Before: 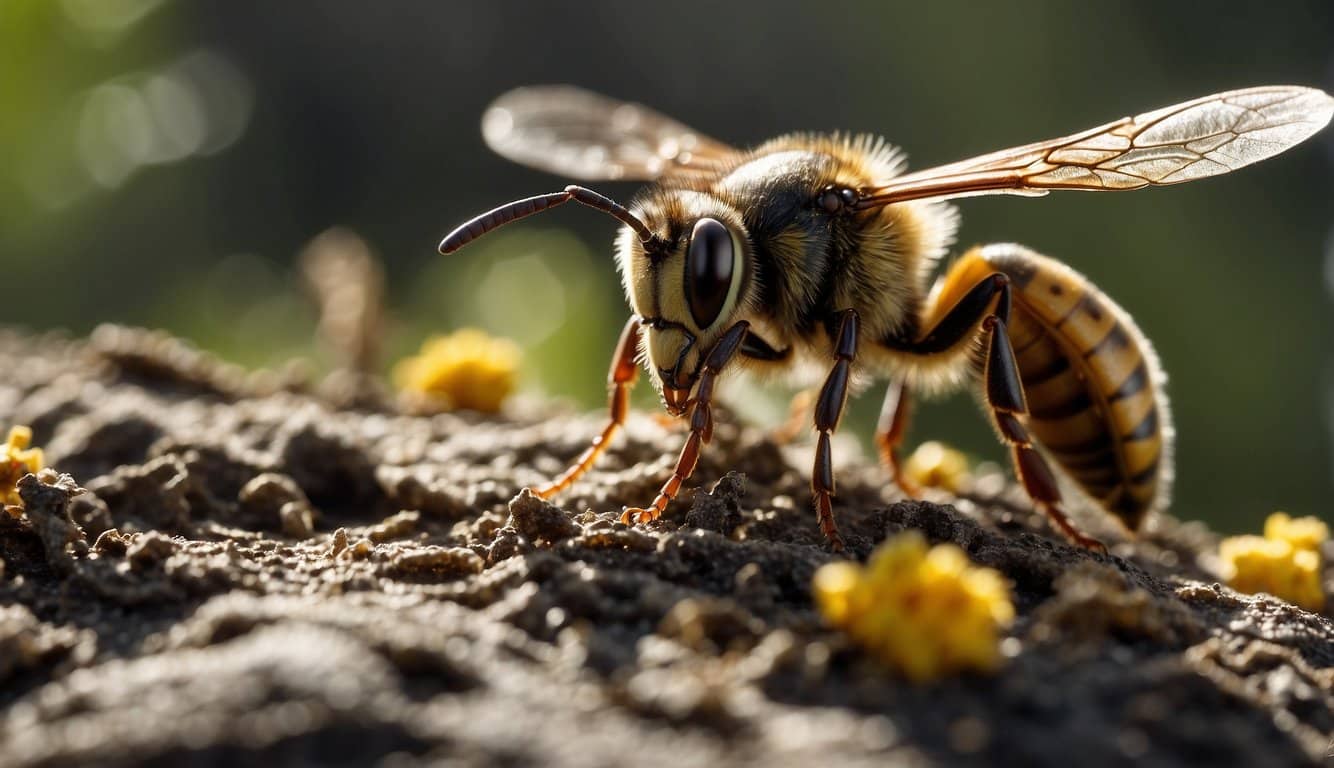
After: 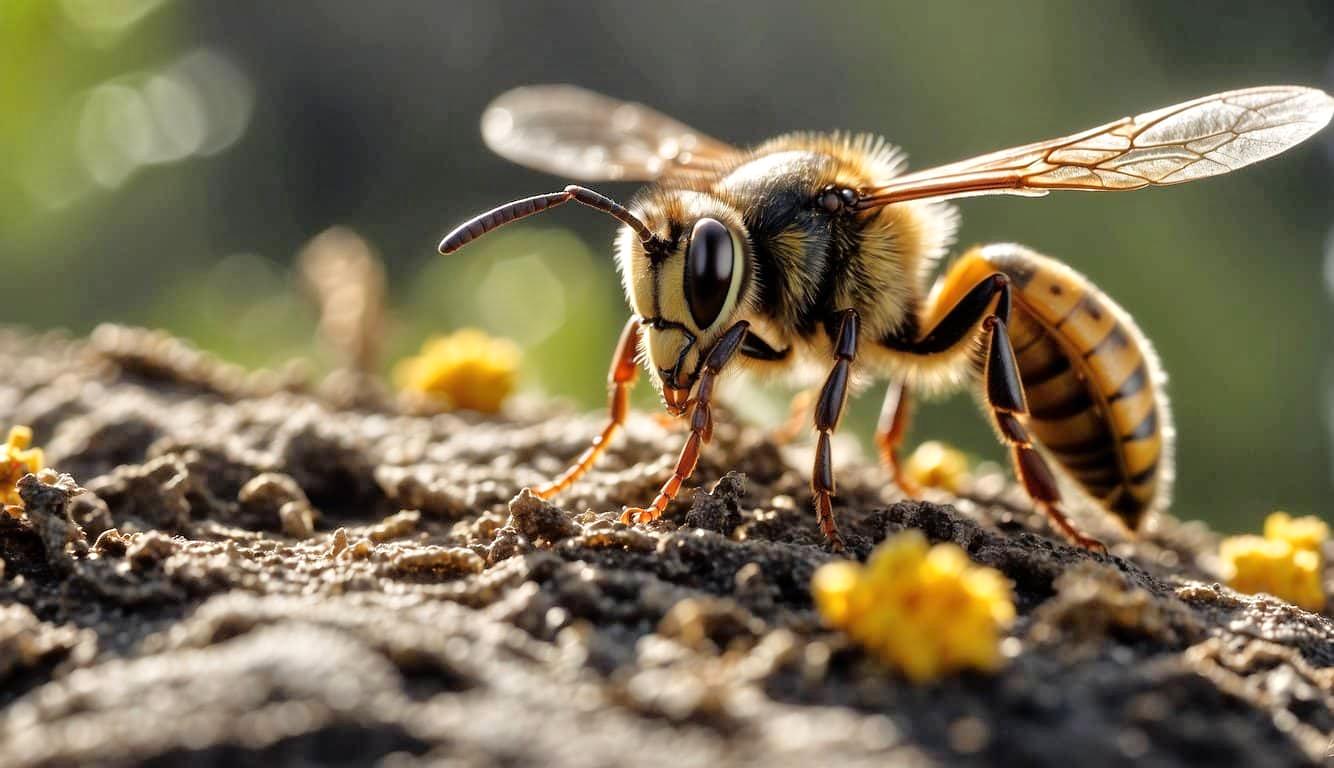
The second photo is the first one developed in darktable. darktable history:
tone equalizer: -7 EV 0.142 EV, -6 EV 0.568 EV, -5 EV 1.11 EV, -4 EV 1.3 EV, -3 EV 1.15 EV, -2 EV 0.6 EV, -1 EV 0.163 EV, mask exposure compensation -0.498 EV
